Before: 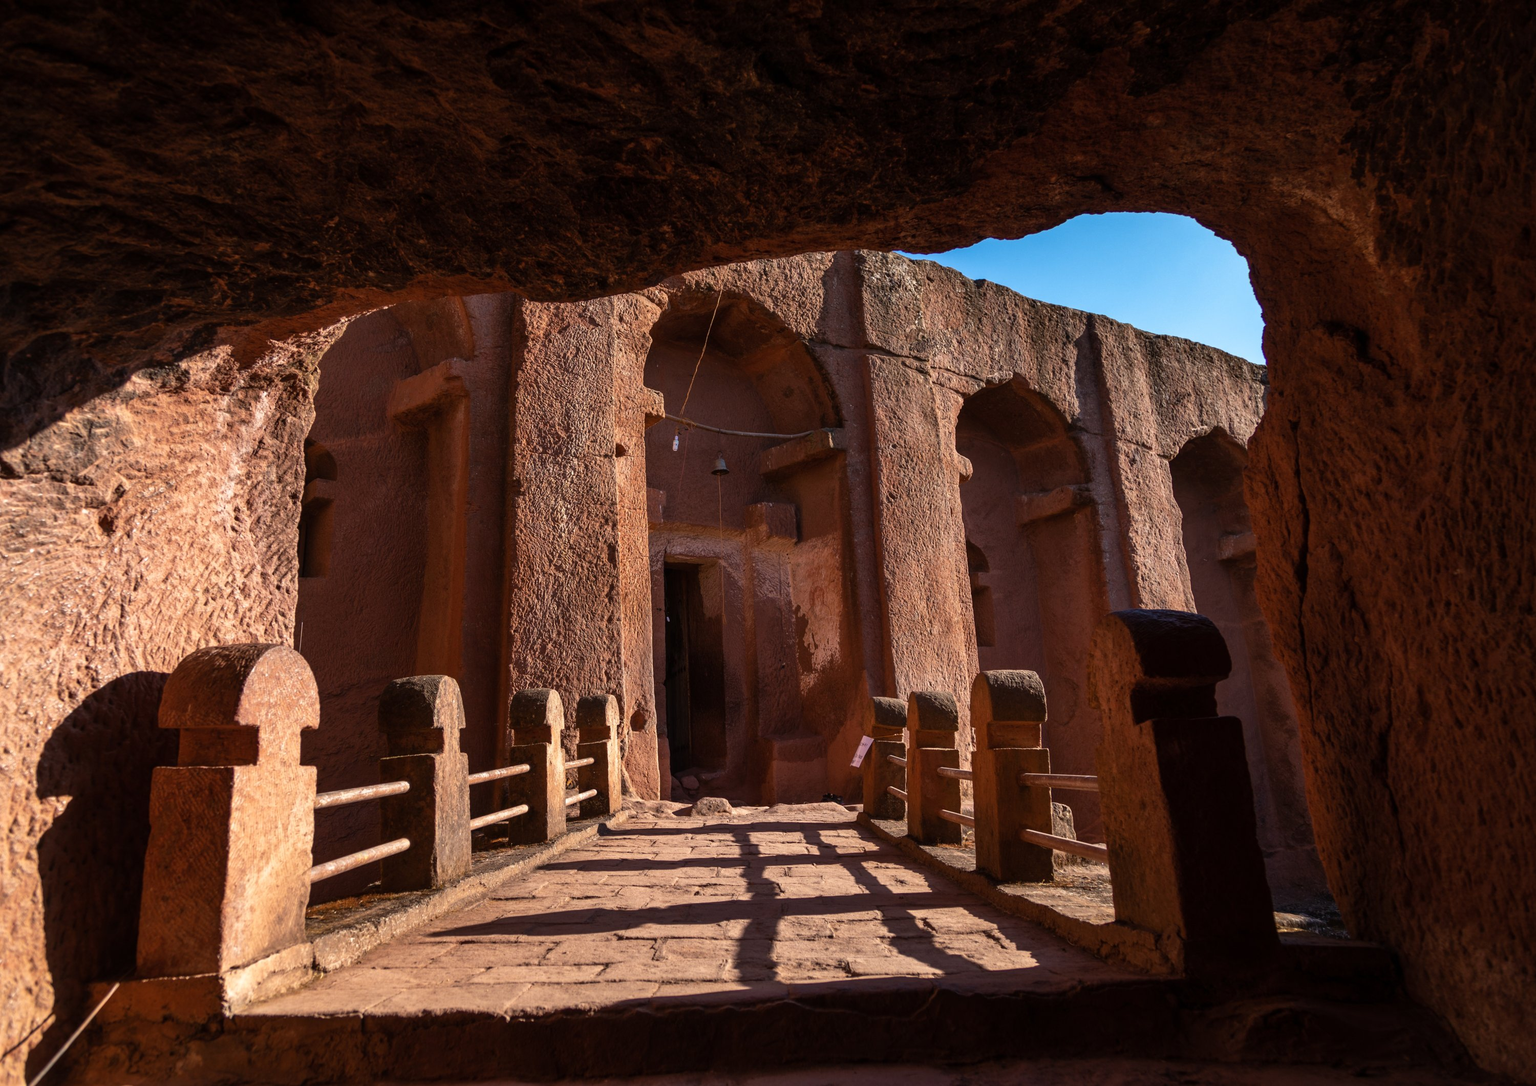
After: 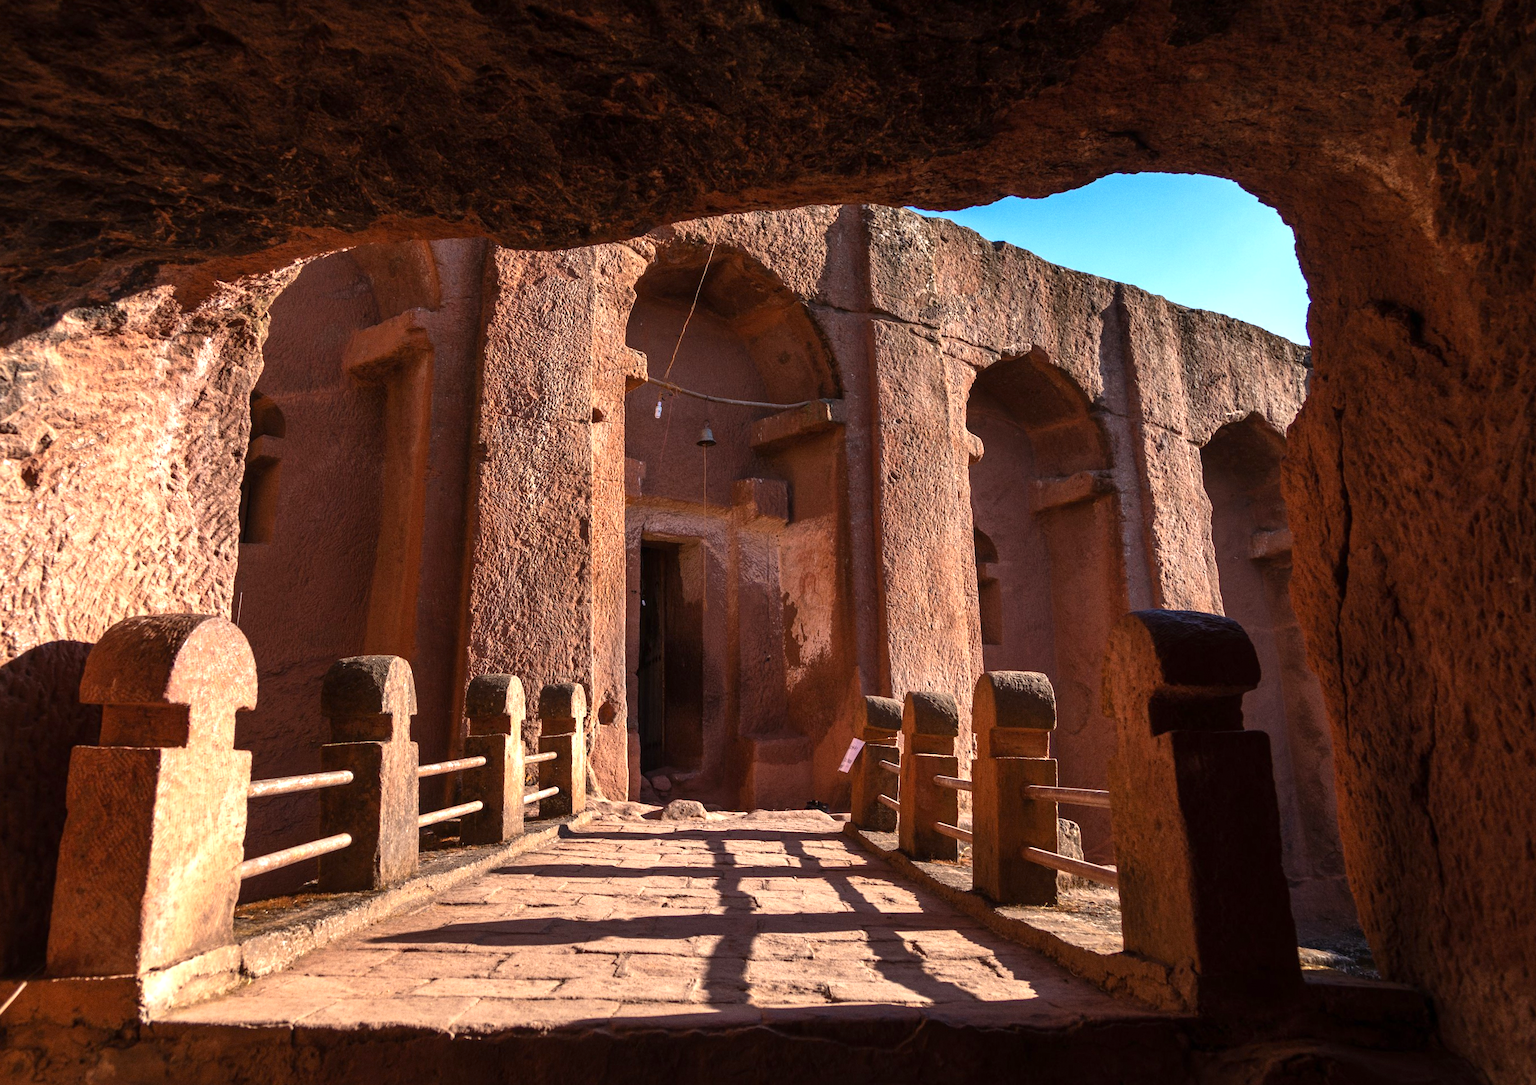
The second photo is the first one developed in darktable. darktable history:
crop and rotate: angle -1.96°, left 3.097%, top 4.154%, right 1.586%, bottom 0.529%
exposure: exposure 0.636 EV, compensate highlight preservation false
grain: coarseness 0.09 ISO
